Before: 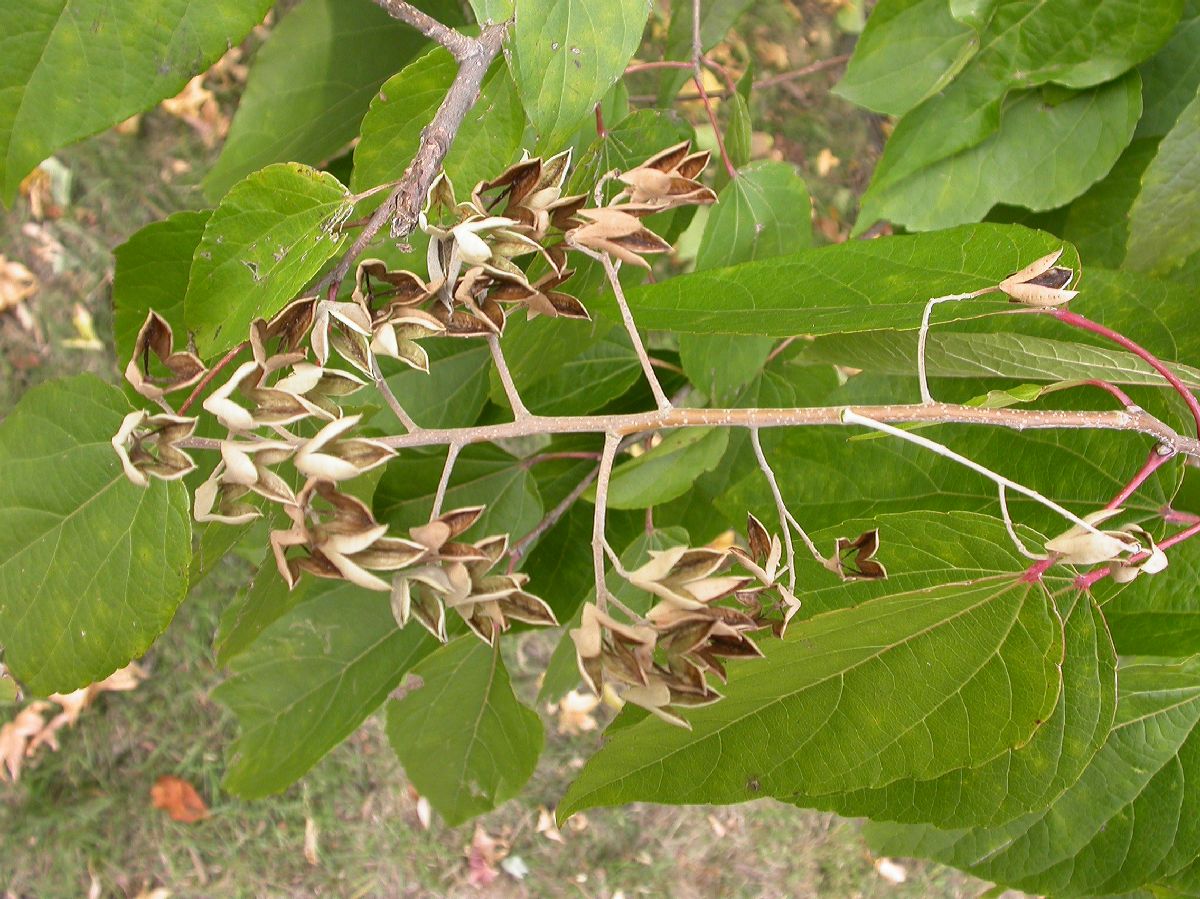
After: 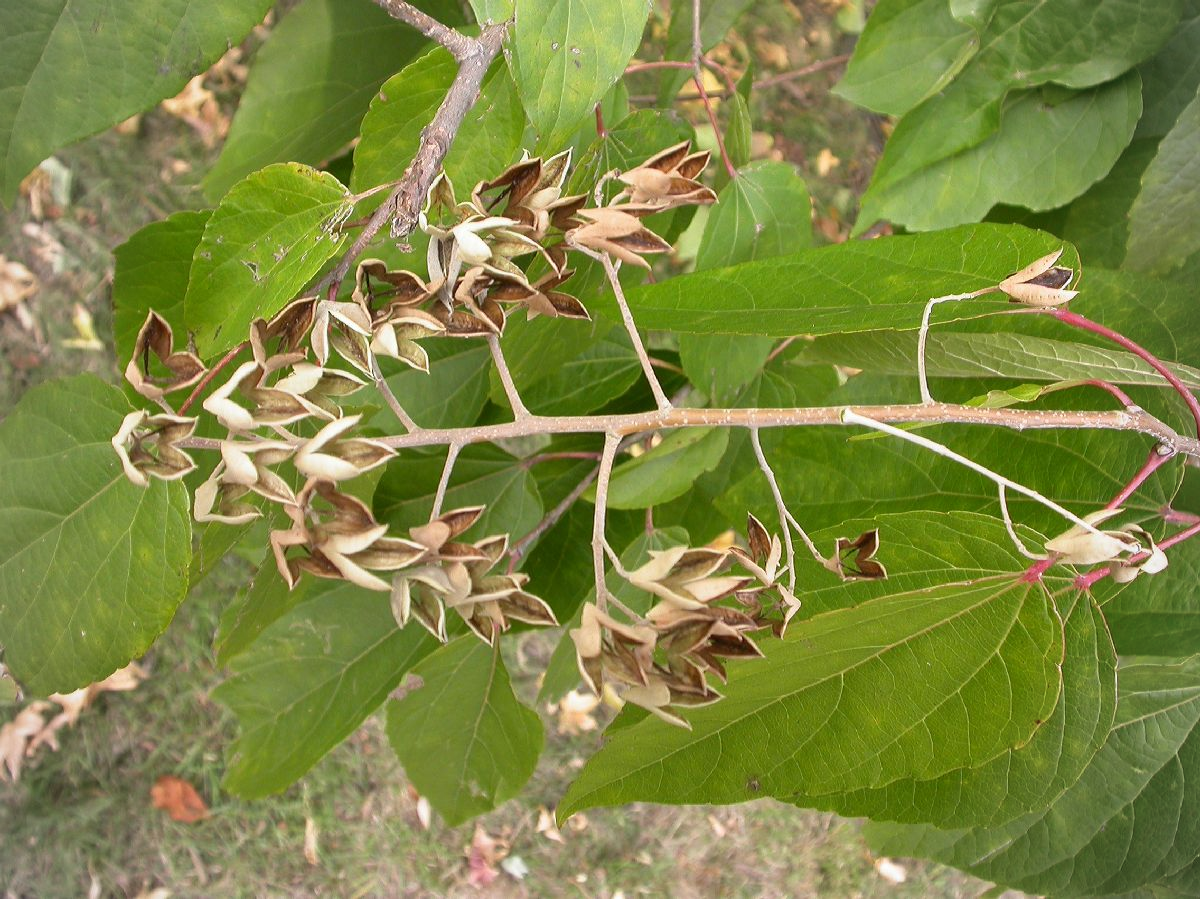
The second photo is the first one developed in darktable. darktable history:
vignetting: brightness -0.195
